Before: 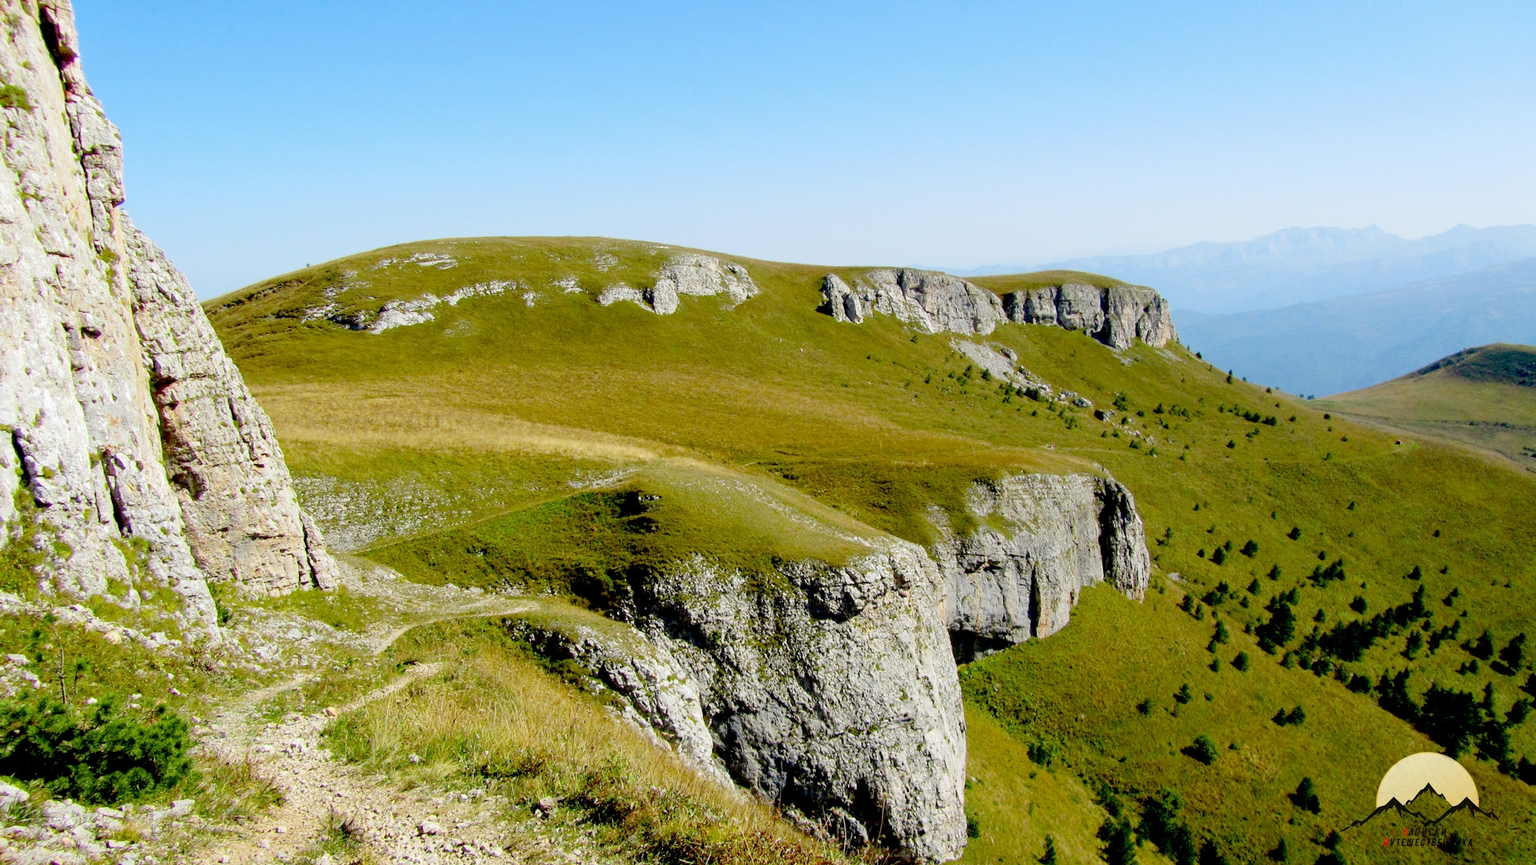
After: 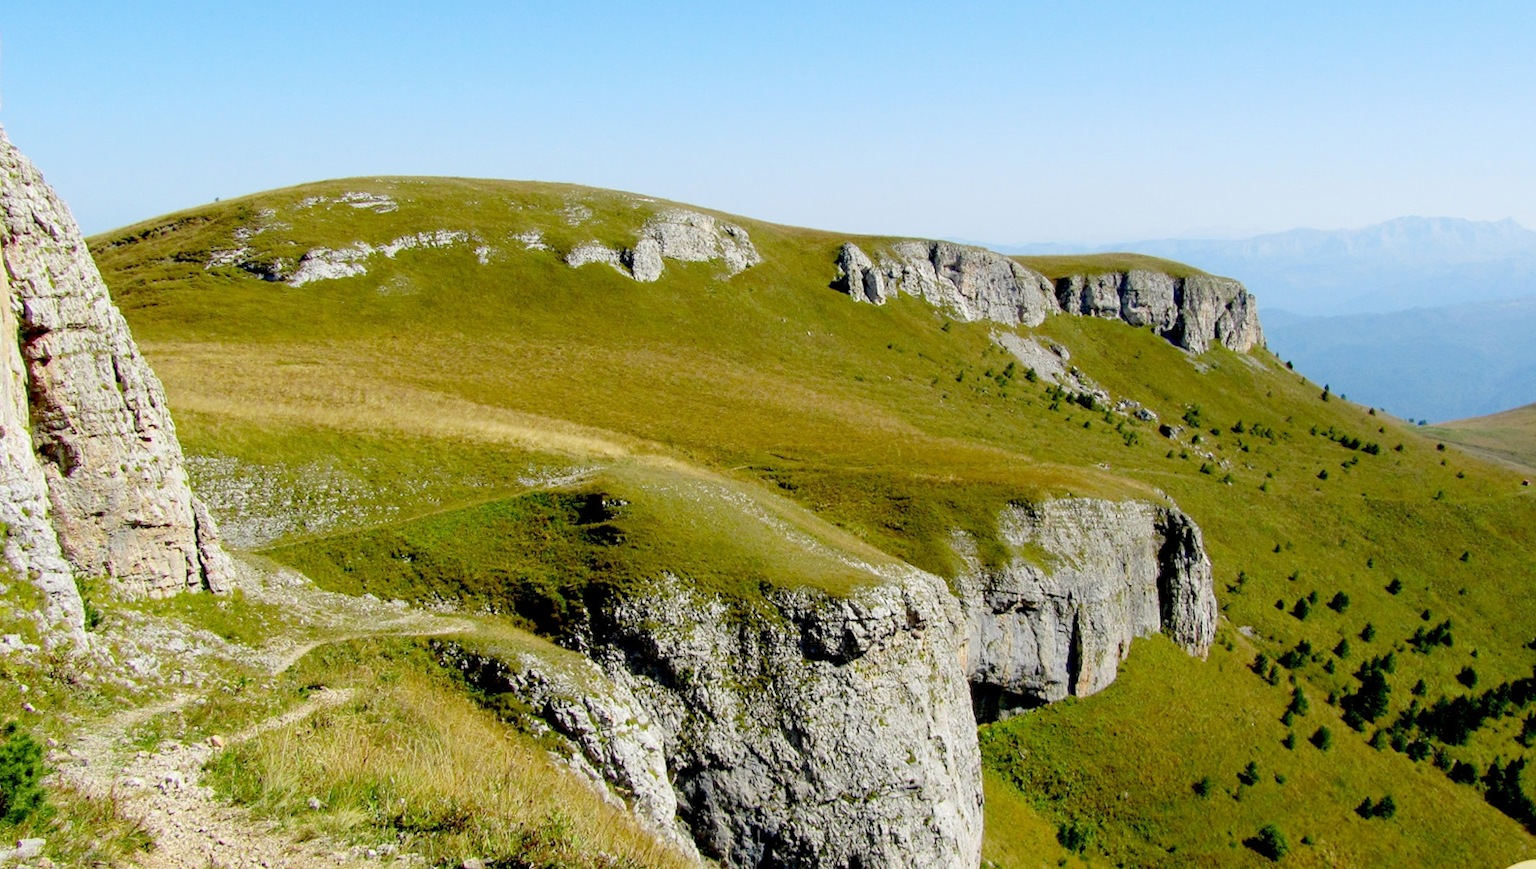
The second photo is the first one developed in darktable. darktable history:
crop and rotate: angle -2.99°, left 5.283%, top 5.213%, right 4.644%, bottom 4.183%
